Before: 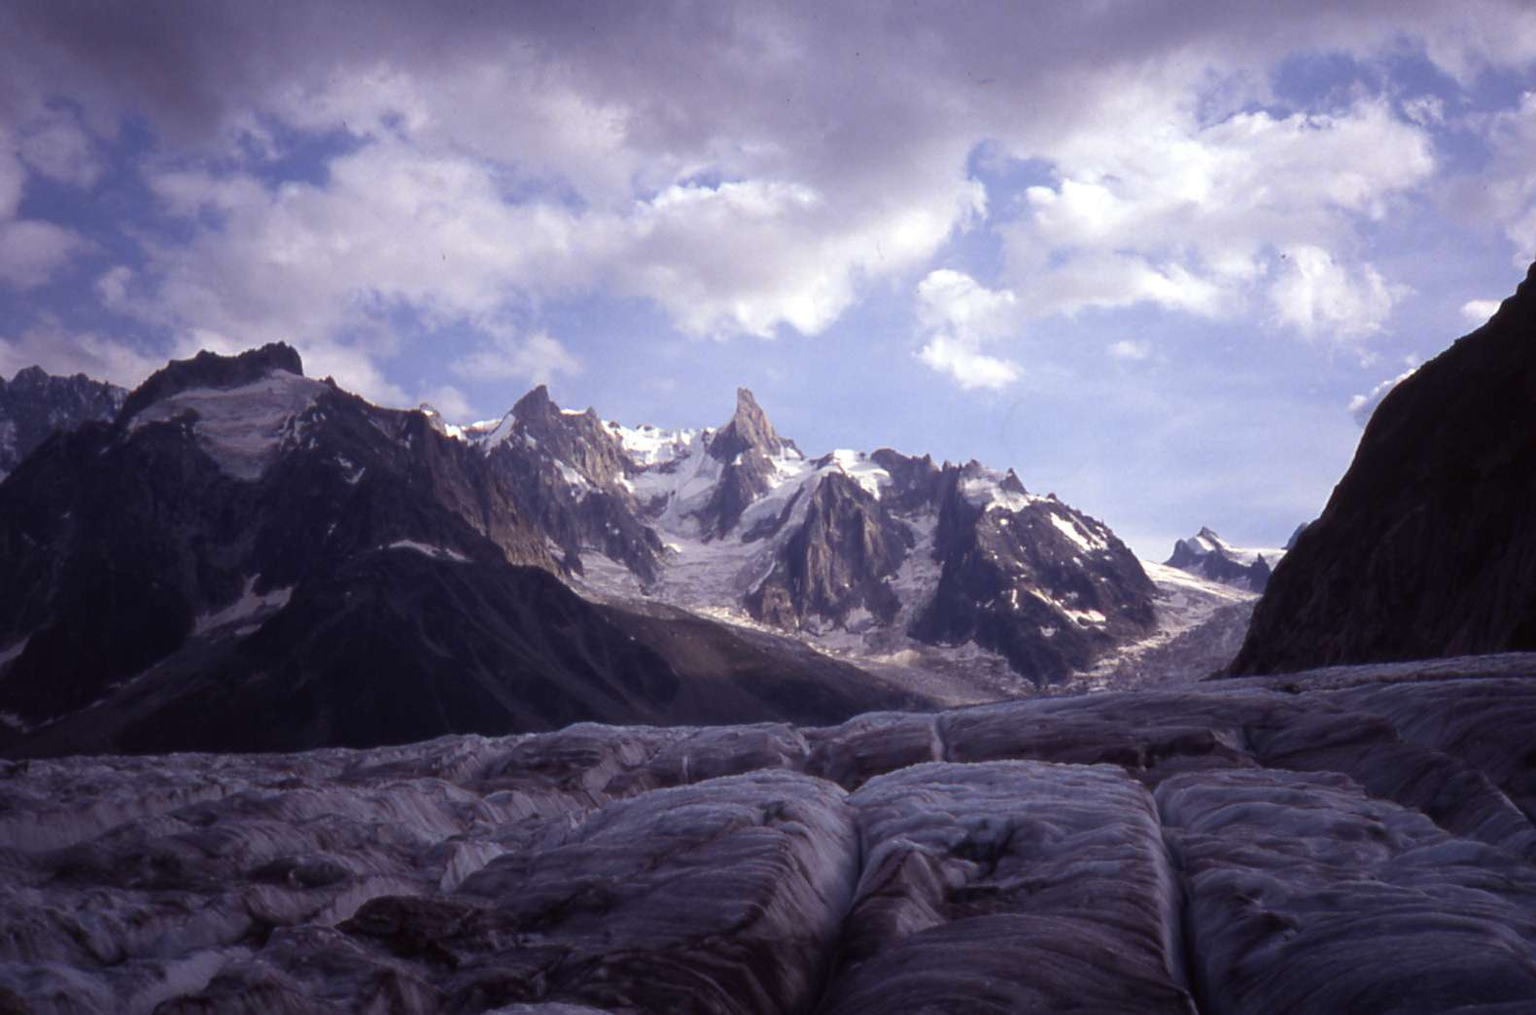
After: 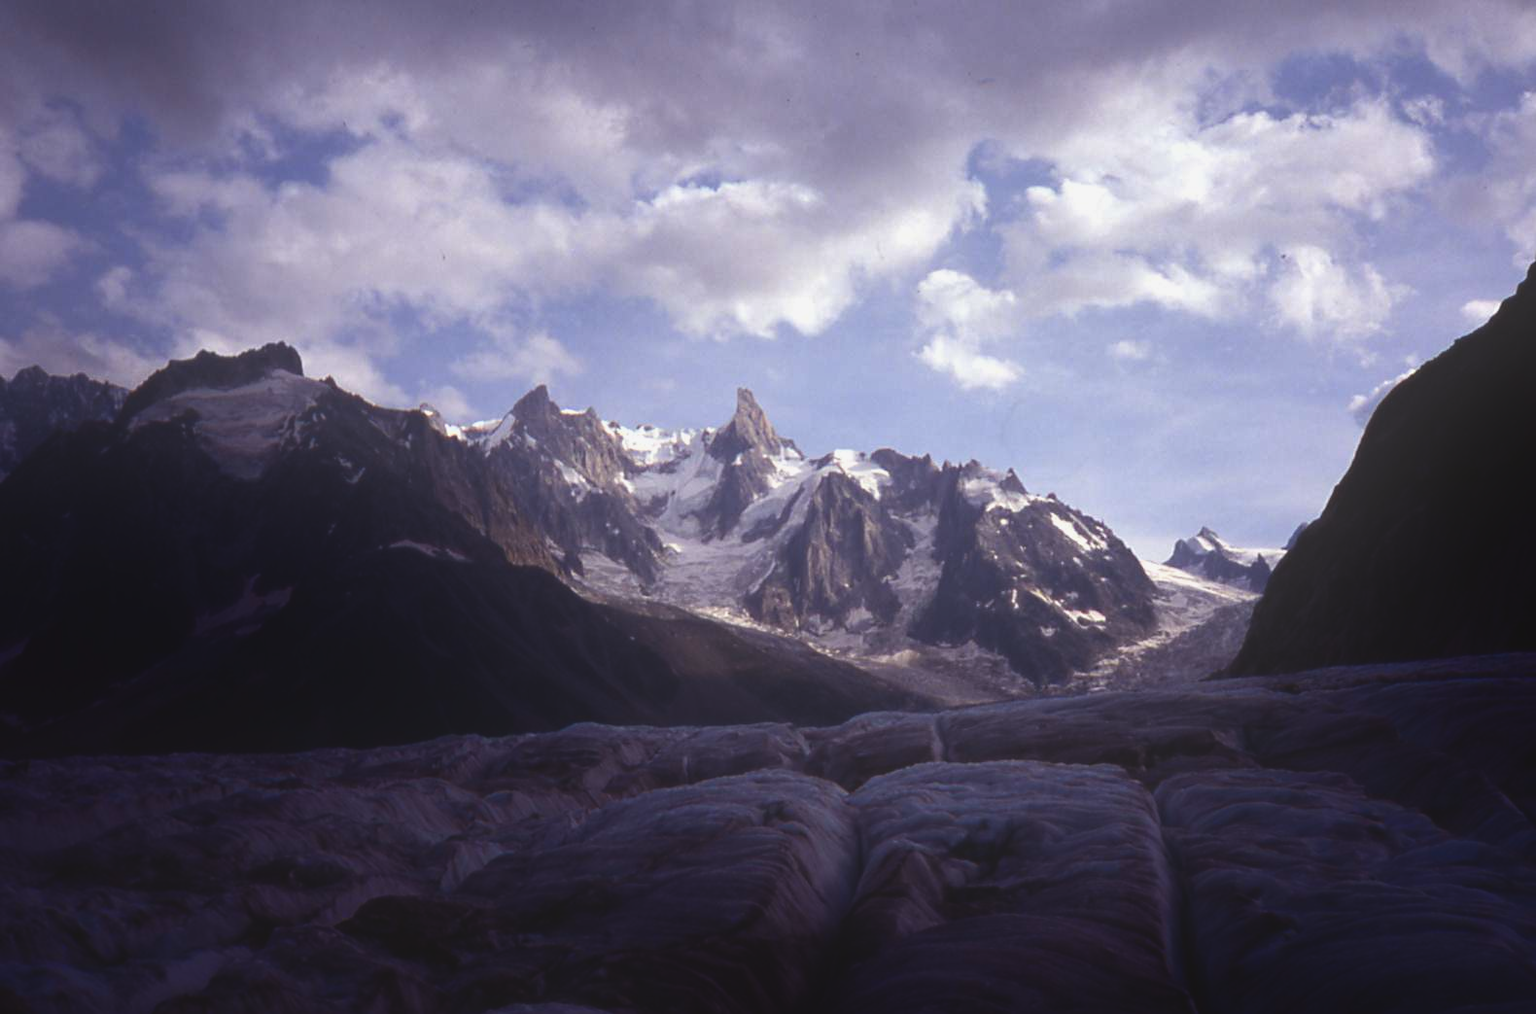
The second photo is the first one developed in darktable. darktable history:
shadows and highlights: shadows -88.59, highlights -37.33, soften with gaussian
exposure: black level correction -0.025, exposure -0.118 EV, compensate highlight preservation false
